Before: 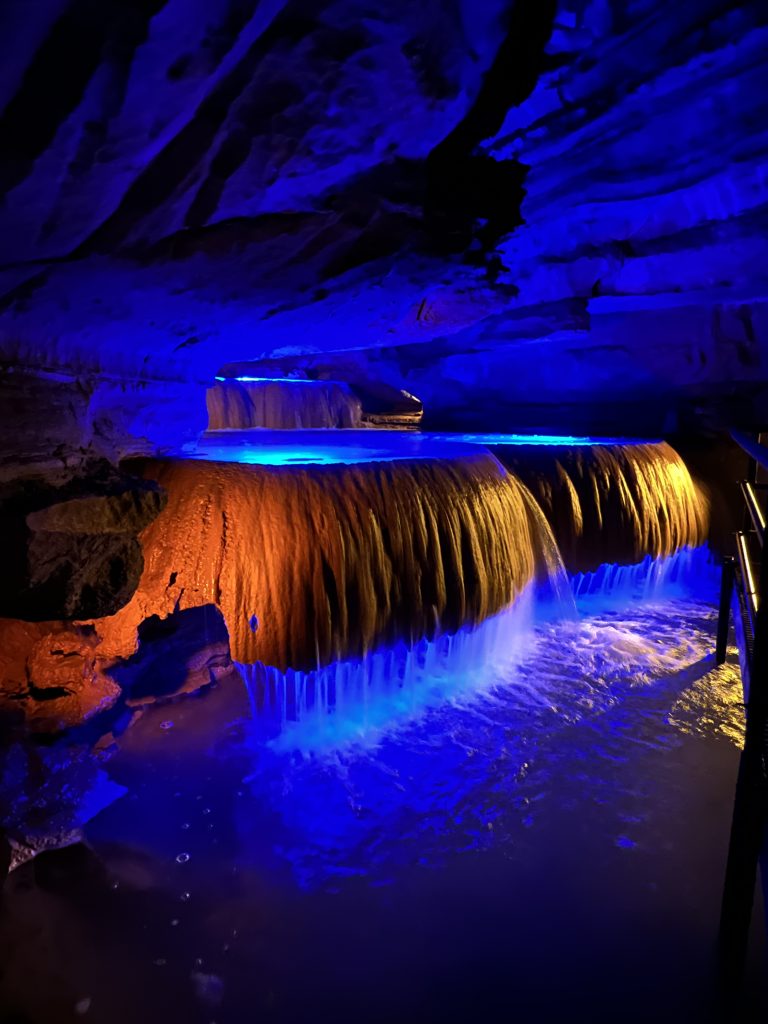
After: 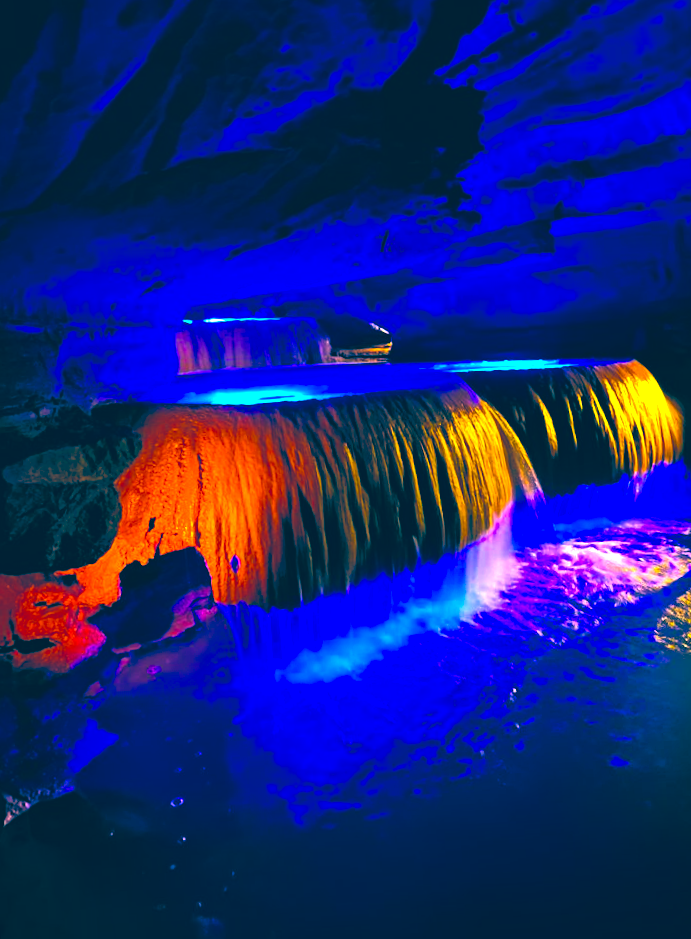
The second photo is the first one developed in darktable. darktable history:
color balance: lift [1.006, 0.985, 1.002, 1.015], gamma [1, 0.953, 1.008, 1.047], gain [1.076, 1.13, 1.004, 0.87]
rotate and perspective: rotation -3.18°, automatic cropping off
color balance rgb: linear chroma grading › global chroma 25%, perceptual saturation grading › global saturation 40%, perceptual brilliance grading › global brilliance 30%, global vibrance 40%
crop: left 6.446%, top 8.188%, right 9.538%, bottom 3.548%
